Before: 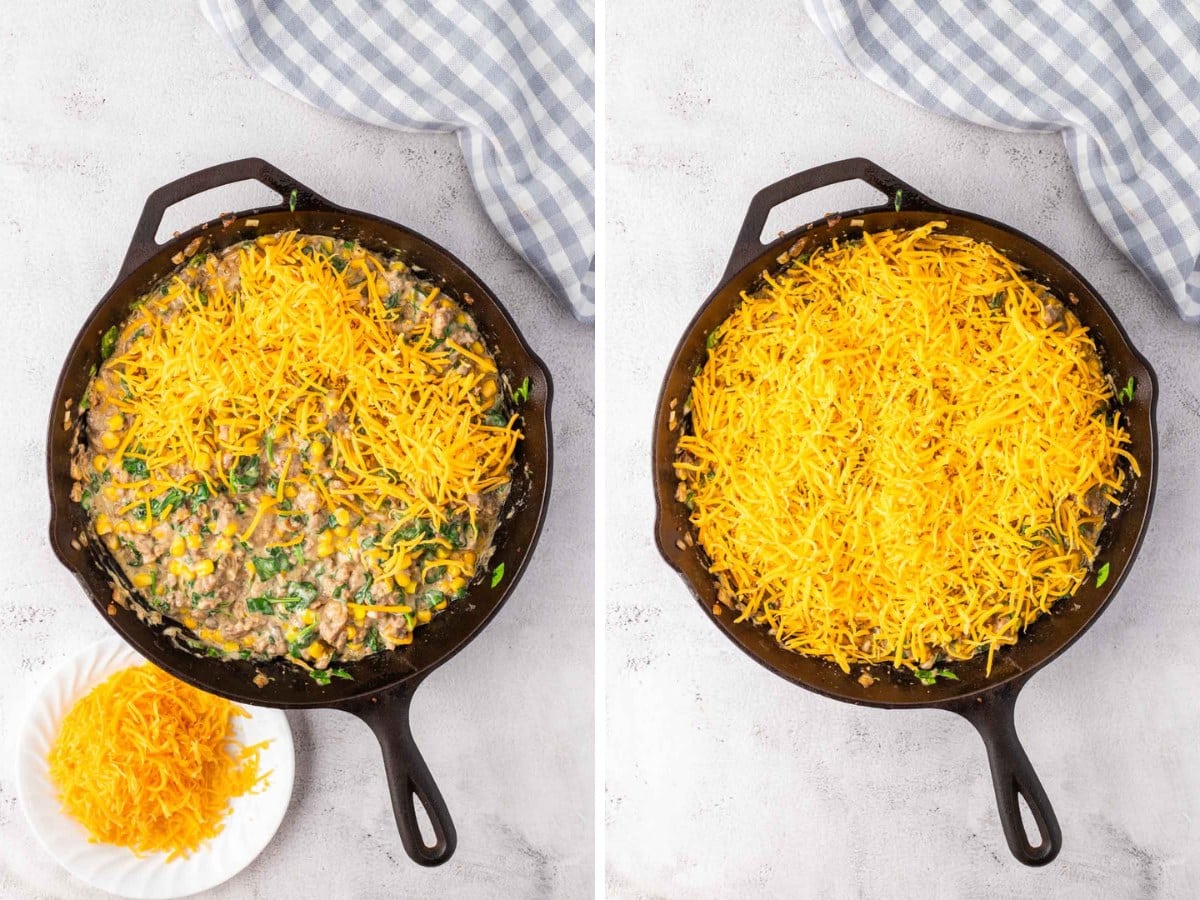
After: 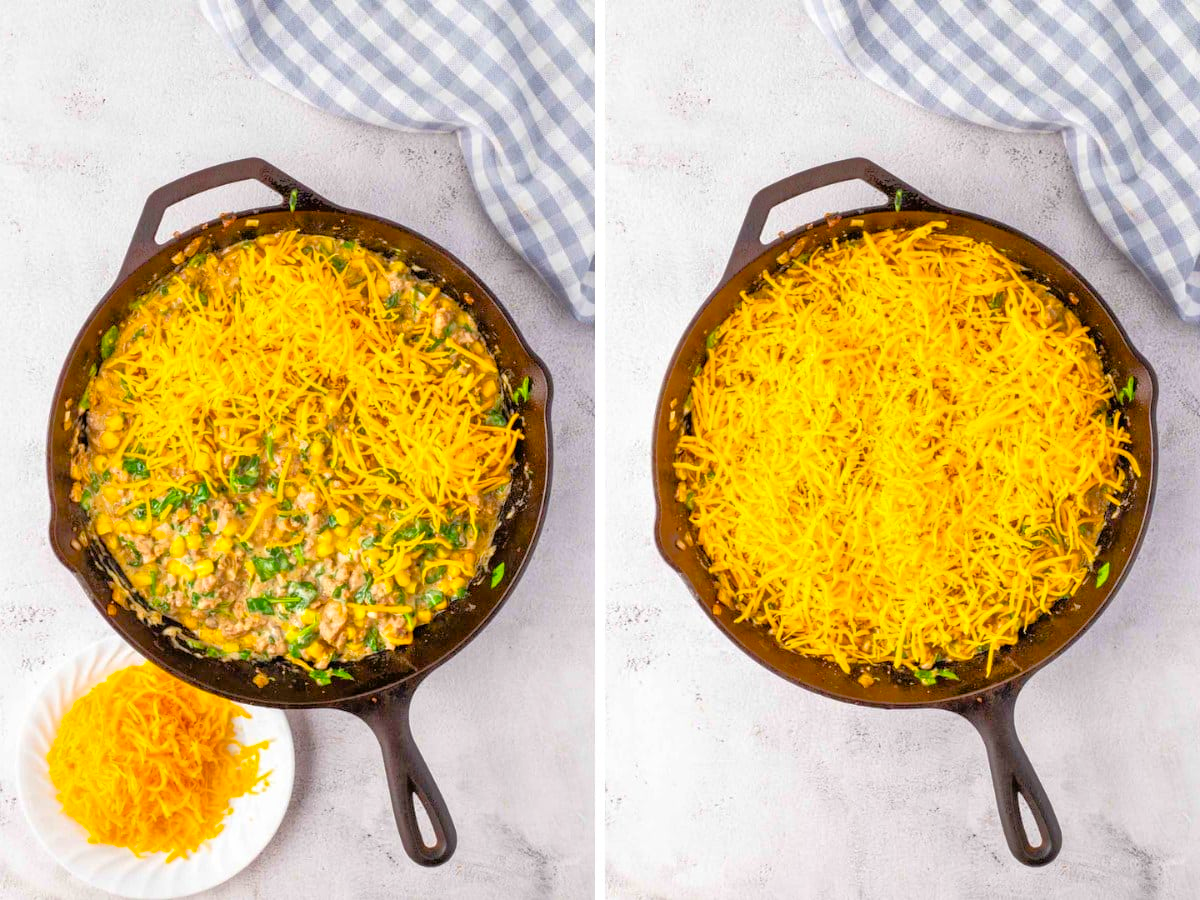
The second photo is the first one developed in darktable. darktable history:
color balance rgb: linear chroma grading › global chroma 15%, perceptual saturation grading › global saturation 30%
tone equalizer: -7 EV 0.15 EV, -6 EV 0.6 EV, -5 EV 1.15 EV, -4 EV 1.33 EV, -3 EV 1.15 EV, -2 EV 0.6 EV, -1 EV 0.15 EV, mask exposure compensation -0.5 EV
